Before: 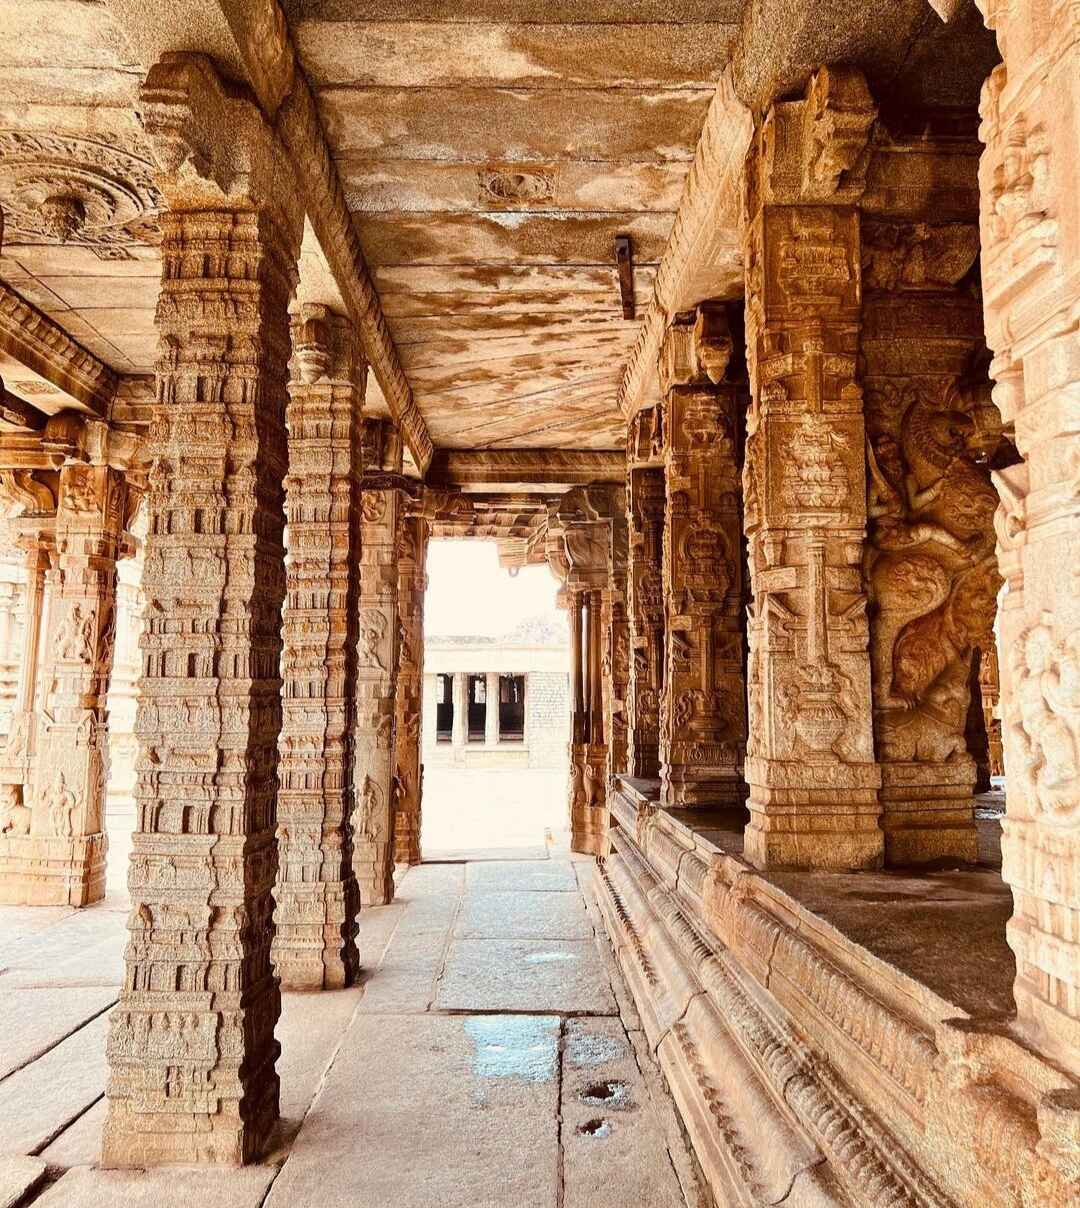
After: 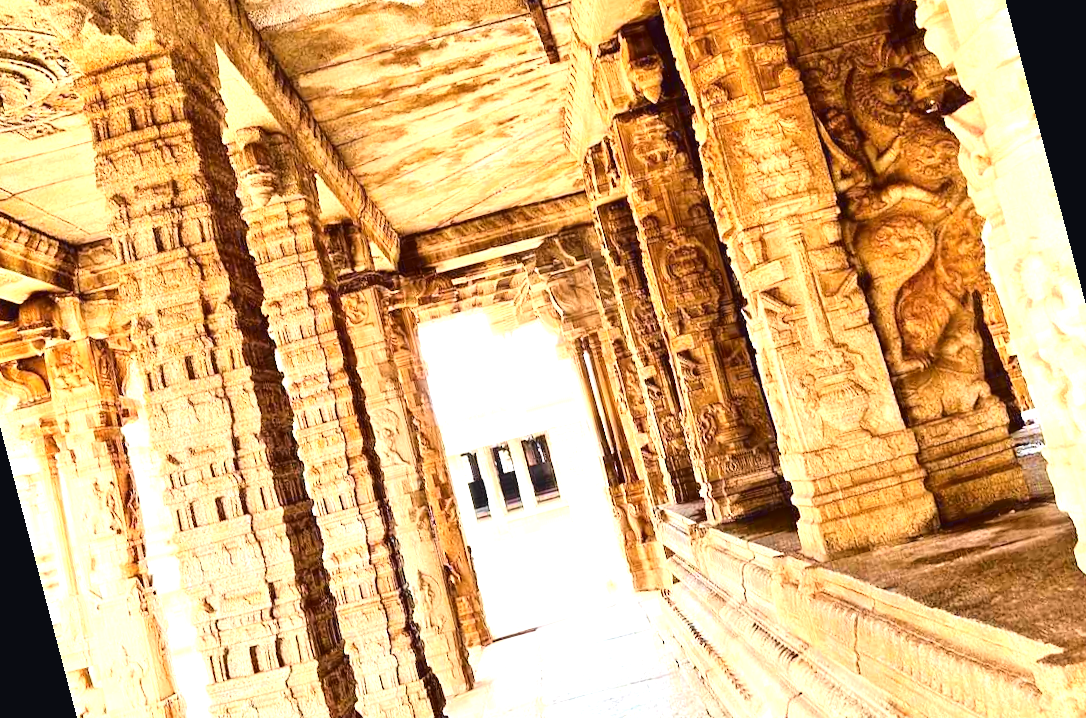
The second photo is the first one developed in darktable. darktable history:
tone curve: curves: ch0 [(0, 0.023) (0.104, 0.058) (0.21, 0.162) (0.469, 0.524) (0.579, 0.65) (0.725, 0.8) (0.858, 0.903) (1, 0.974)]; ch1 [(0, 0) (0.414, 0.395) (0.447, 0.447) (0.502, 0.501) (0.521, 0.512) (0.566, 0.566) (0.618, 0.61) (0.654, 0.642) (1, 1)]; ch2 [(0, 0) (0.369, 0.388) (0.437, 0.453) (0.492, 0.485) (0.524, 0.508) (0.553, 0.566) (0.583, 0.608) (1, 1)], color space Lab, independent channels, preserve colors none
exposure: black level correction -0.002, exposure 1.35 EV, compensate highlight preservation false
rotate and perspective: rotation -14.8°, crop left 0.1, crop right 0.903, crop top 0.25, crop bottom 0.748
